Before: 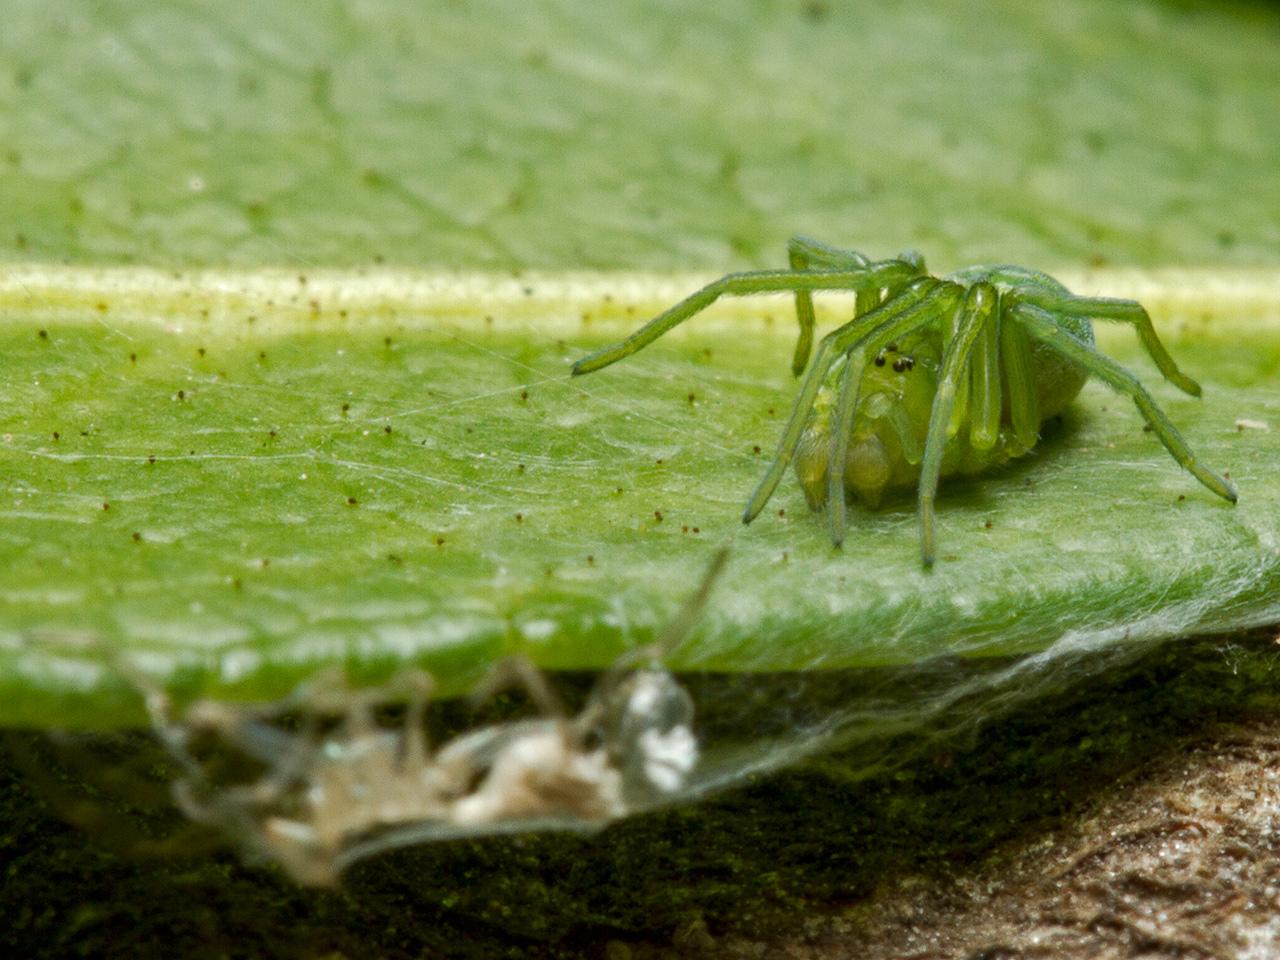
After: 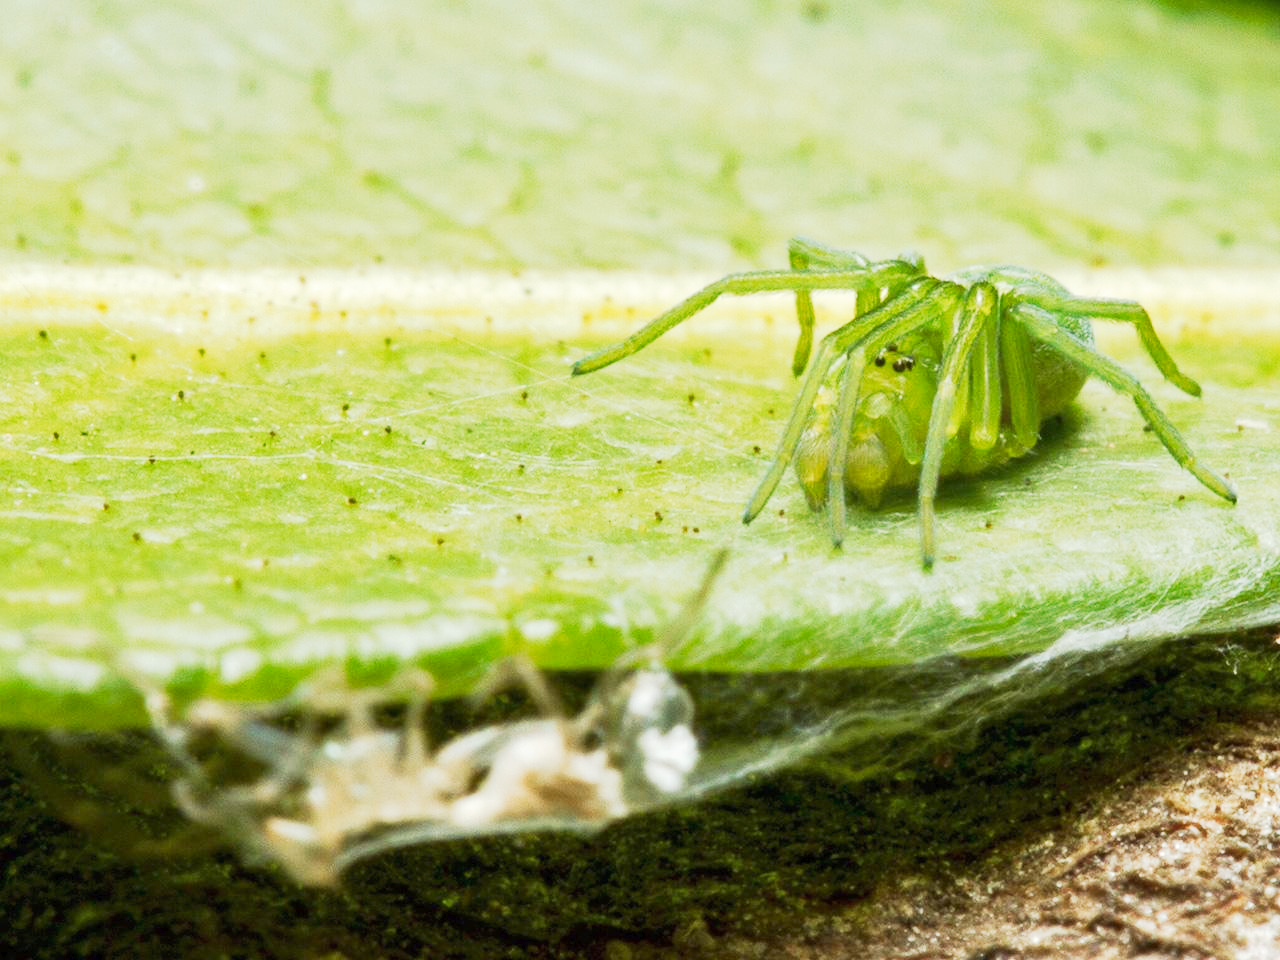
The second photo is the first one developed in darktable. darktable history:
tone curve: curves: ch0 [(0, 0) (0.003, 0.015) (0.011, 0.025) (0.025, 0.056) (0.044, 0.104) (0.069, 0.139) (0.1, 0.181) (0.136, 0.226) (0.177, 0.28) (0.224, 0.346) (0.277, 0.42) (0.335, 0.505) (0.399, 0.594) (0.468, 0.699) (0.543, 0.776) (0.623, 0.848) (0.709, 0.893) (0.801, 0.93) (0.898, 0.97) (1, 1)], preserve colors none
